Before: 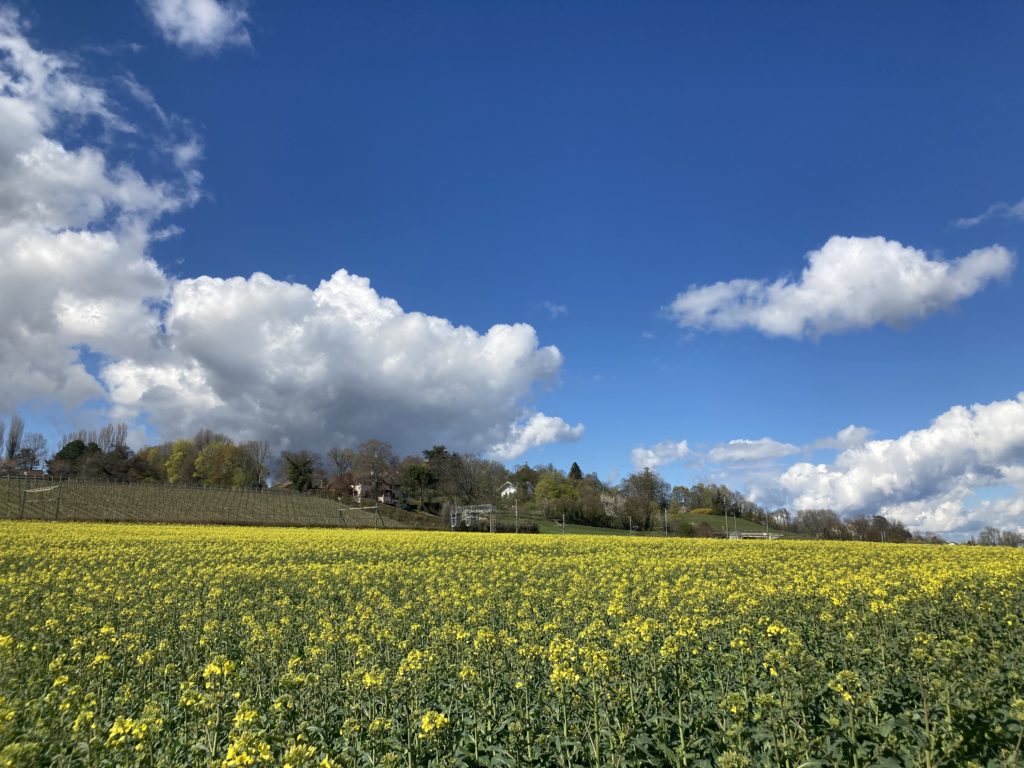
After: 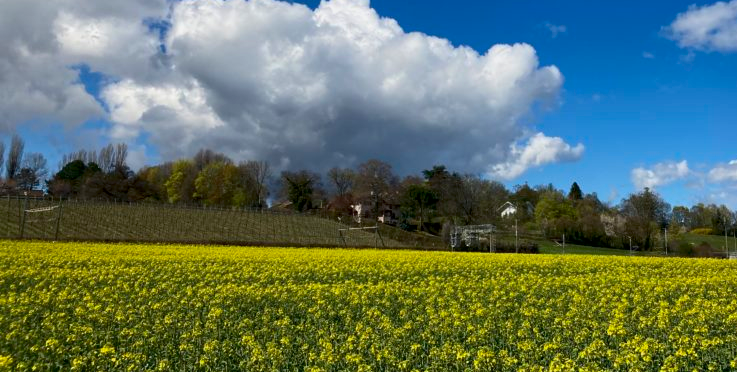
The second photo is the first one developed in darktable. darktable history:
tone equalizer: on, module defaults
contrast brightness saturation: contrast 0.13, brightness -0.05, saturation 0.16
exposure: black level correction 0.006, exposure -0.226 EV, compensate highlight preservation false
crop: top 36.498%, right 27.964%, bottom 14.995%
